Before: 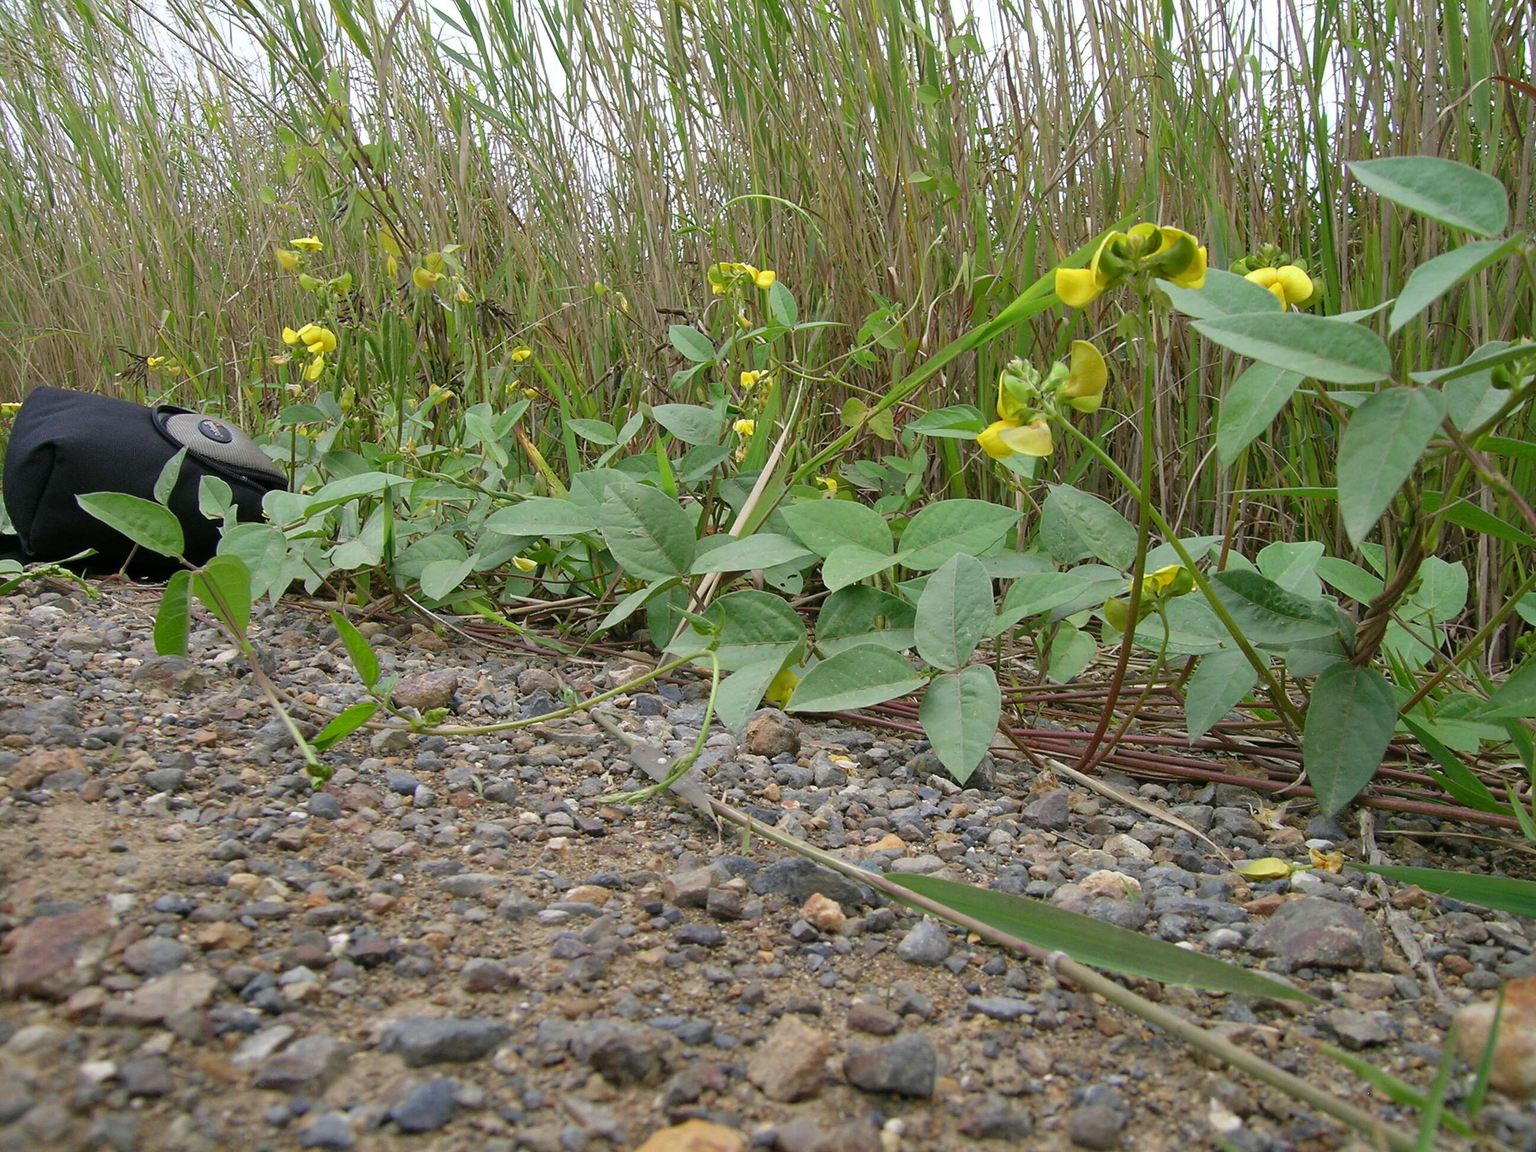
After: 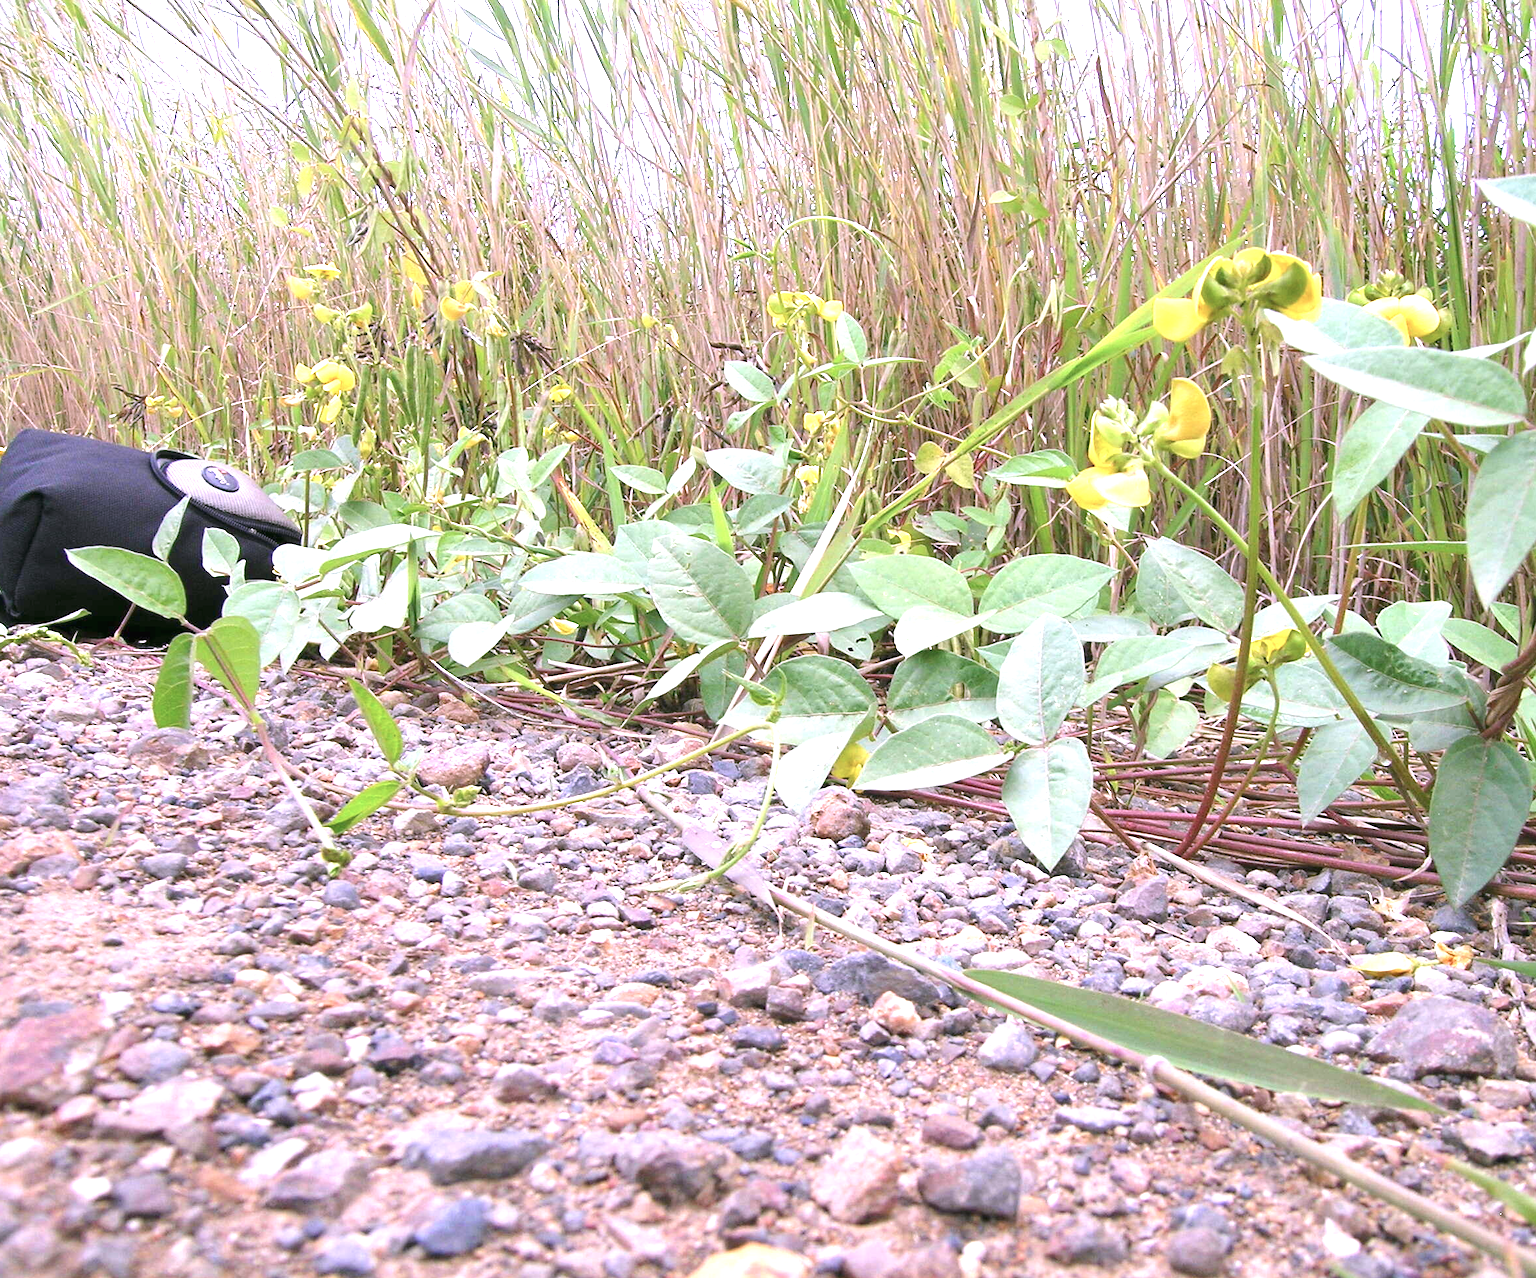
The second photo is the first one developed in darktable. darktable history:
exposure: black level correction 0, exposure 1.3 EV, compensate exposure bias true, compensate highlight preservation false
color correction: highlights a* 15.46, highlights b* -20.56
crop and rotate: left 1.088%, right 8.807%
